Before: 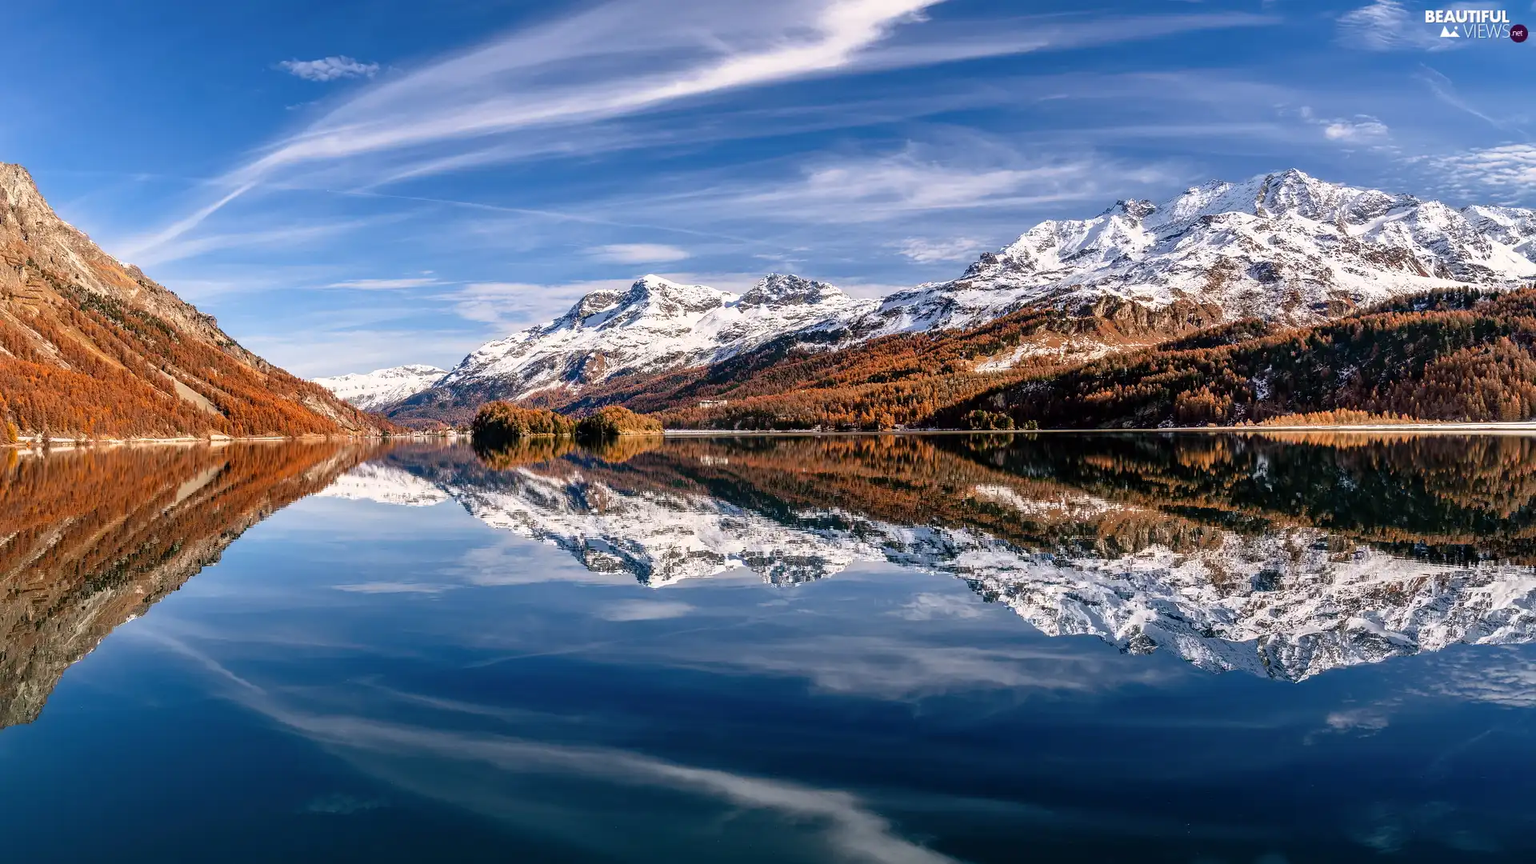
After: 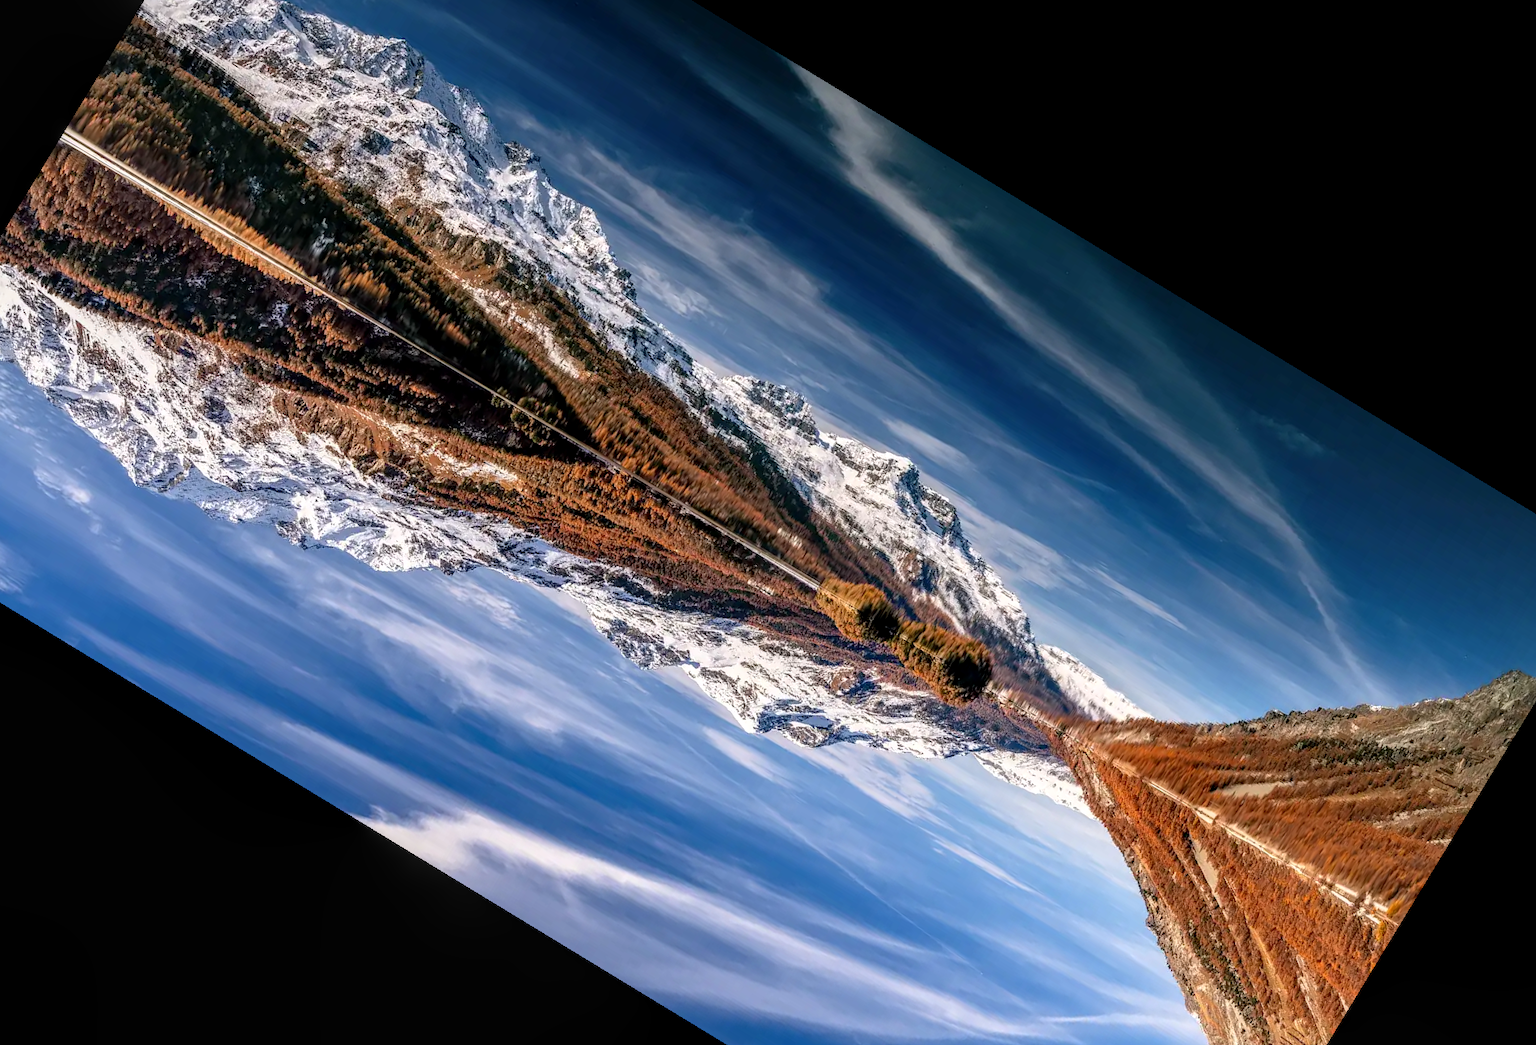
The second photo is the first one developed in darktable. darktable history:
crop and rotate: angle 148.68°, left 9.111%, top 15.603%, right 4.588%, bottom 17.041%
local contrast: on, module defaults
